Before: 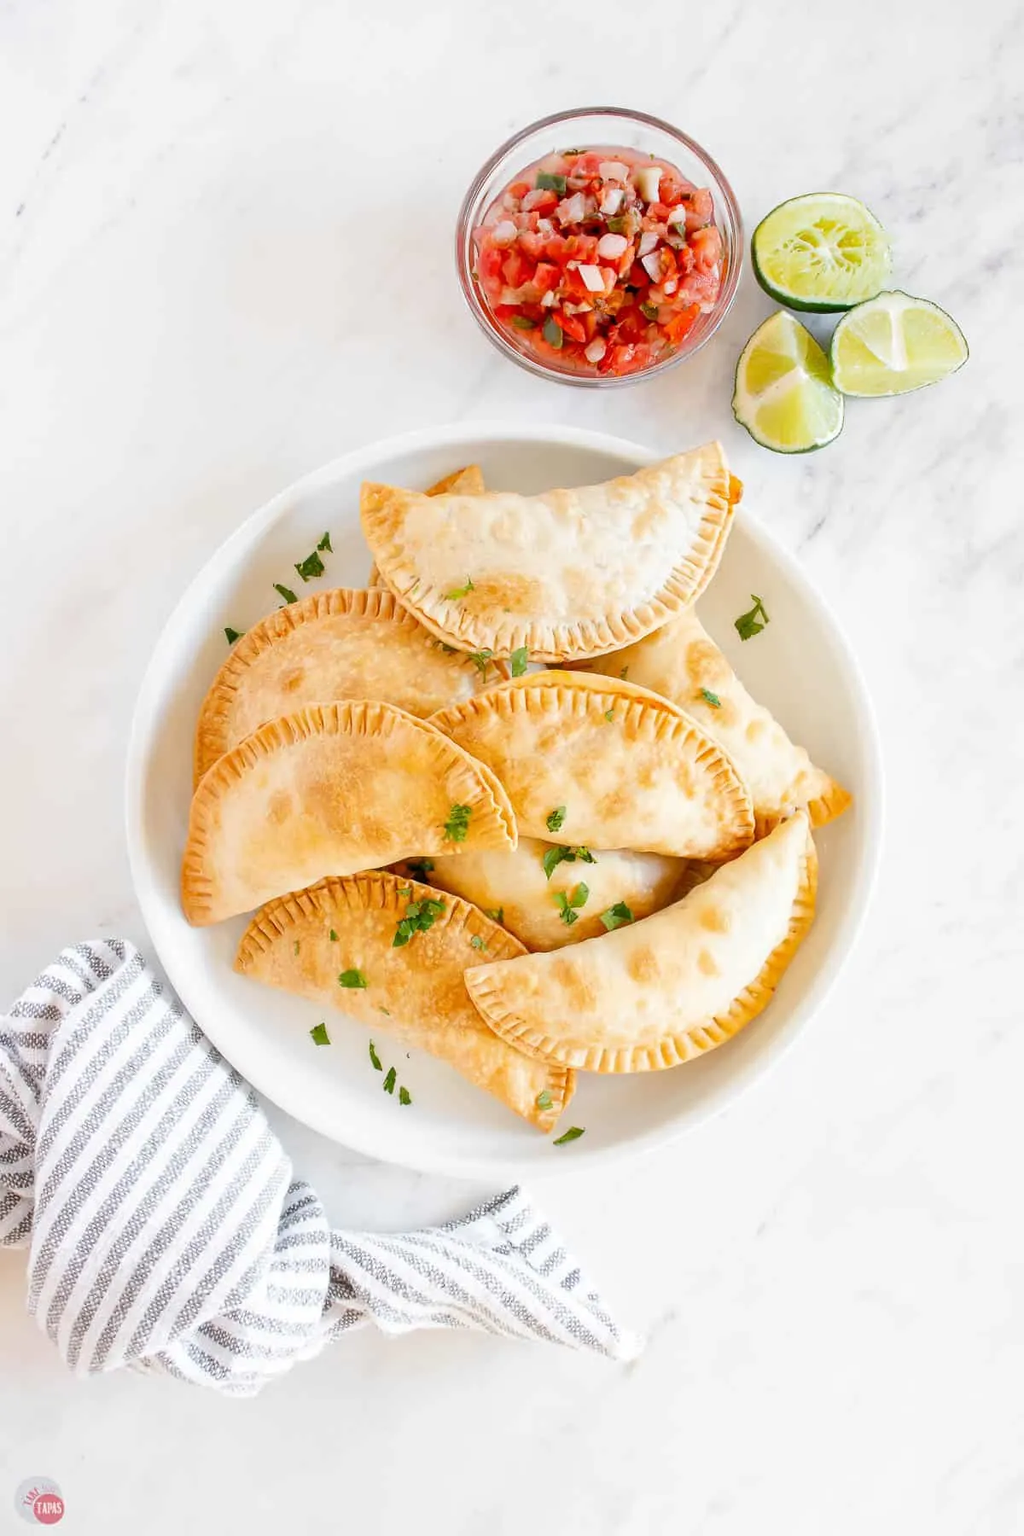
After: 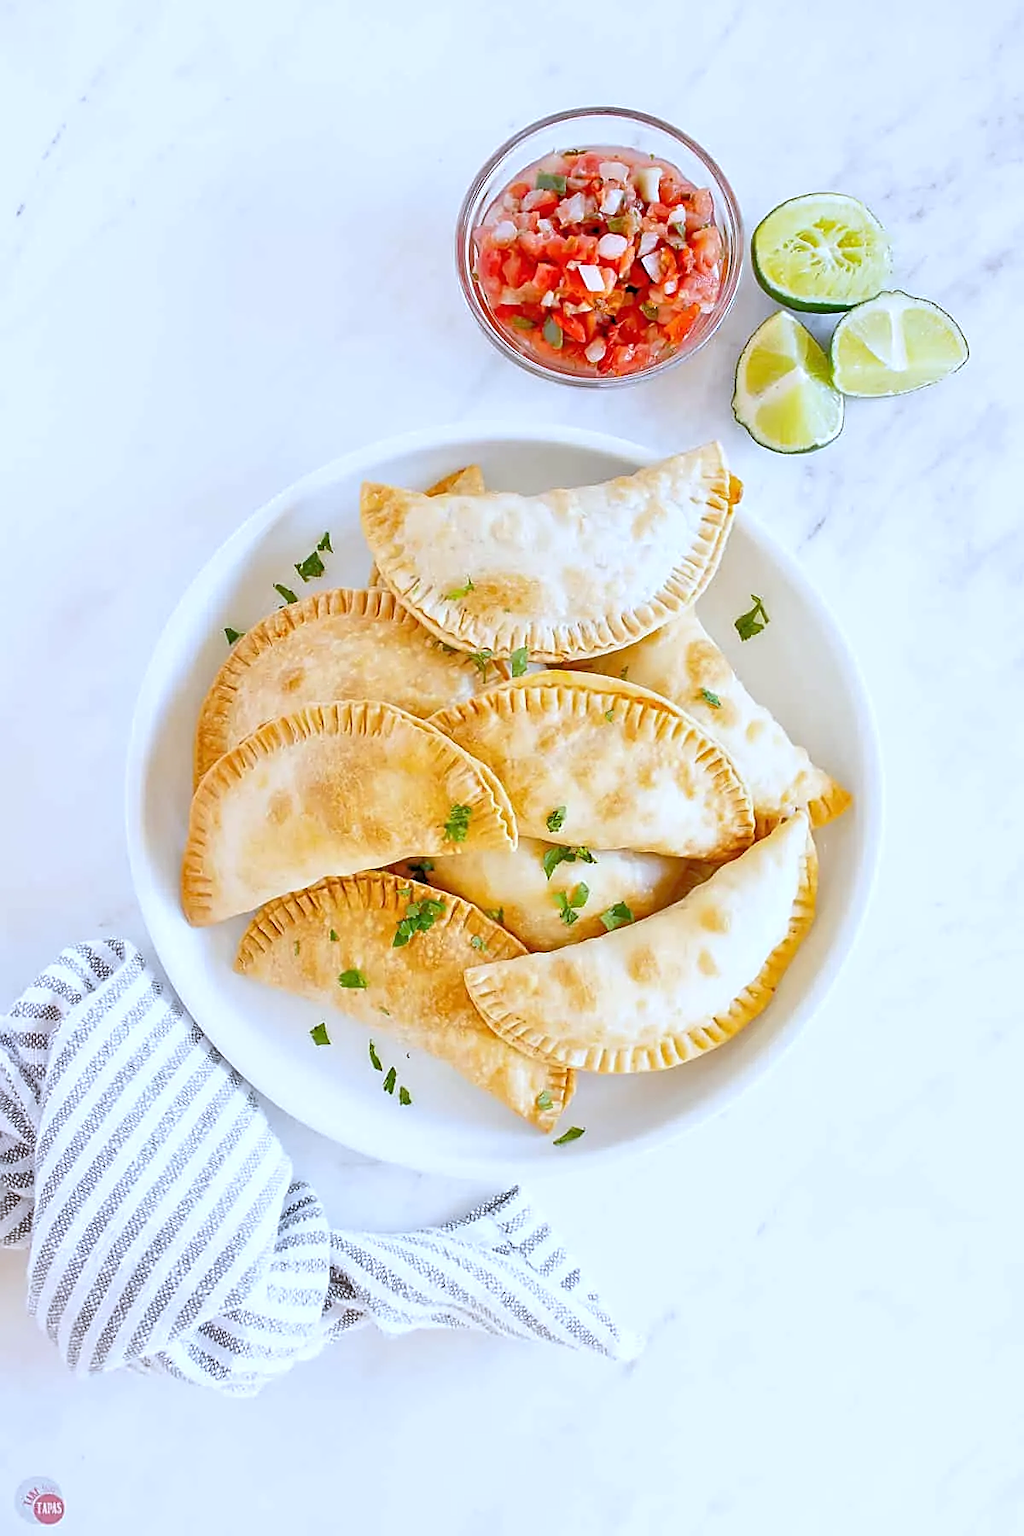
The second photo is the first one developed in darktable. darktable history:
sharpen: amount 0.75
tone equalizer: -7 EV 0.15 EV, -6 EV 0.6 EV, -5 EV 1.15 EV, -4 EV 1.33 EV, -3 EV 1.15 EV, -2 EV 0.6 EV, -1 EV 0.15 EV, mask exposure compensation -0.5 EV
white balance: red 0.926, green 1.003, blue 1.133
